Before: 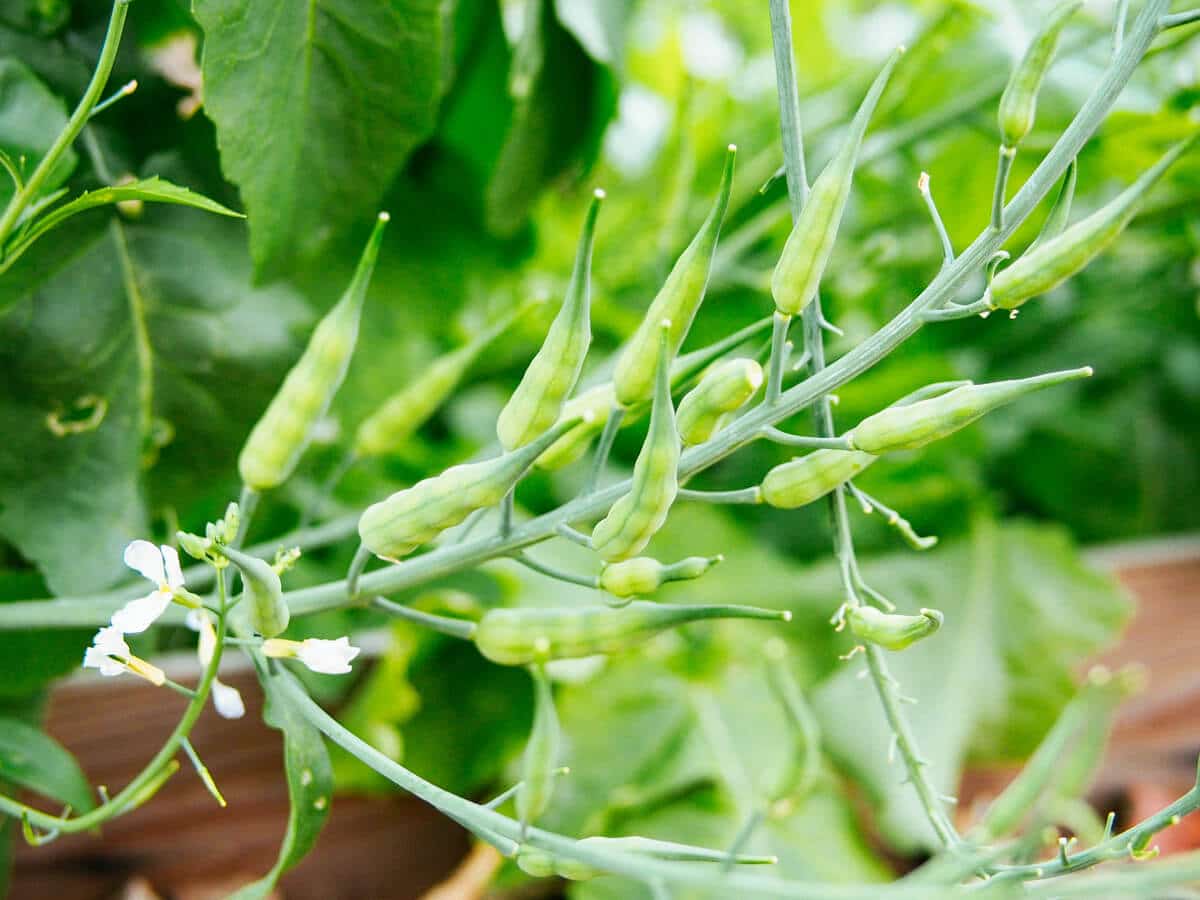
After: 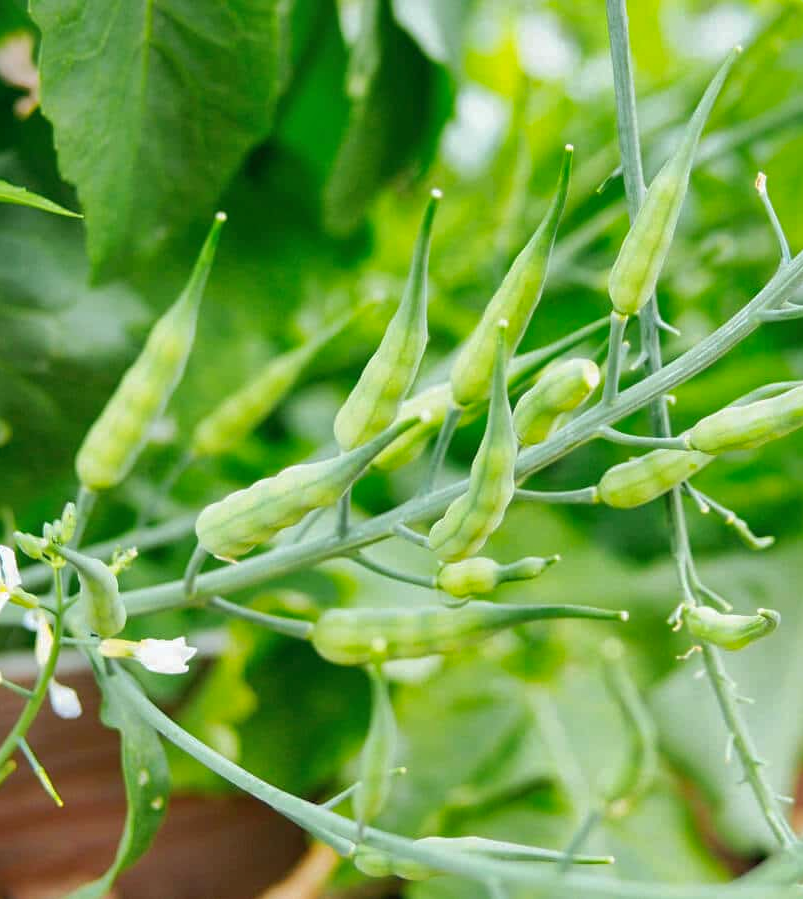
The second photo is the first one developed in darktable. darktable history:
shadows and highlights: highlights color adjustment 46.13%
crop and rotate: left 13.614%, right 19.439%
